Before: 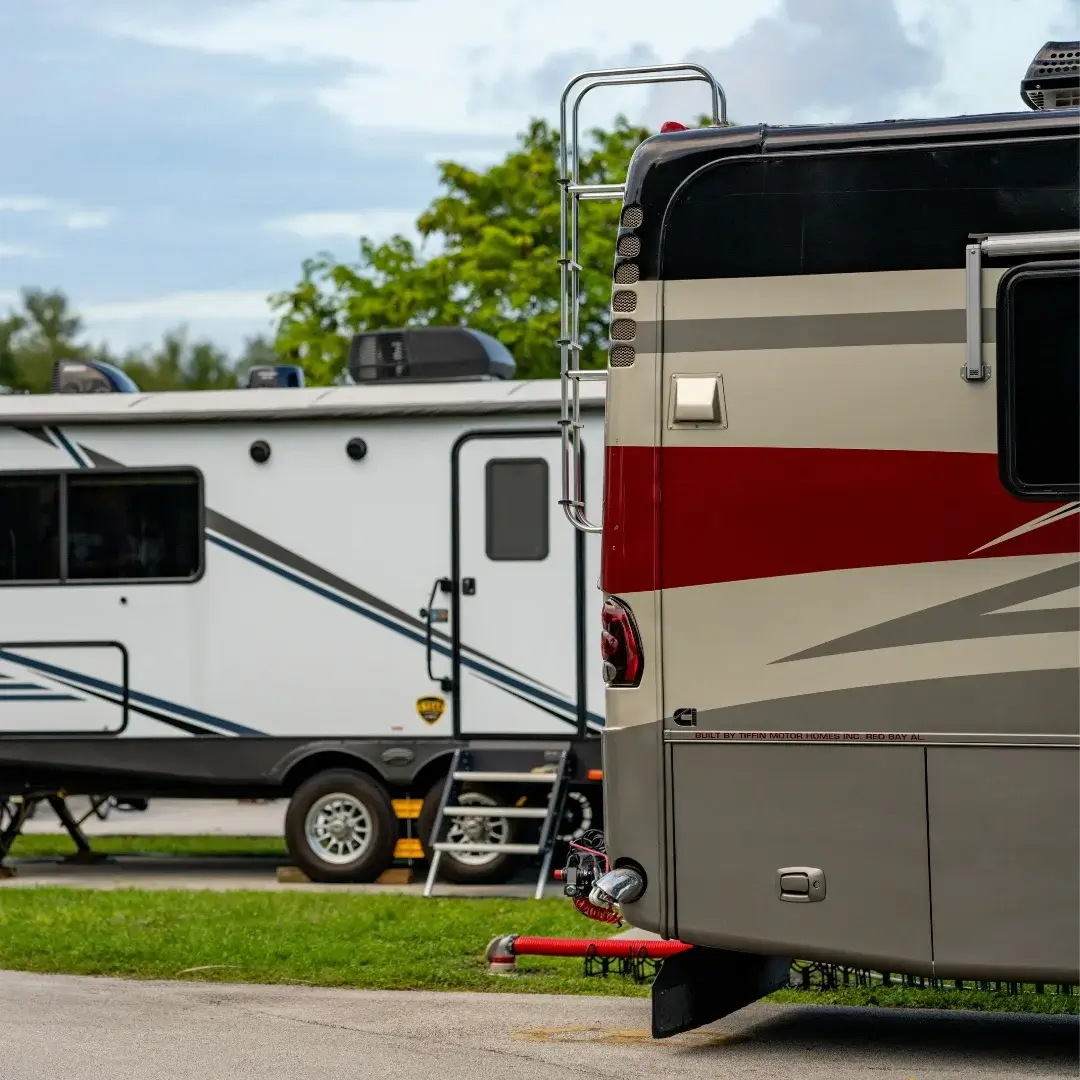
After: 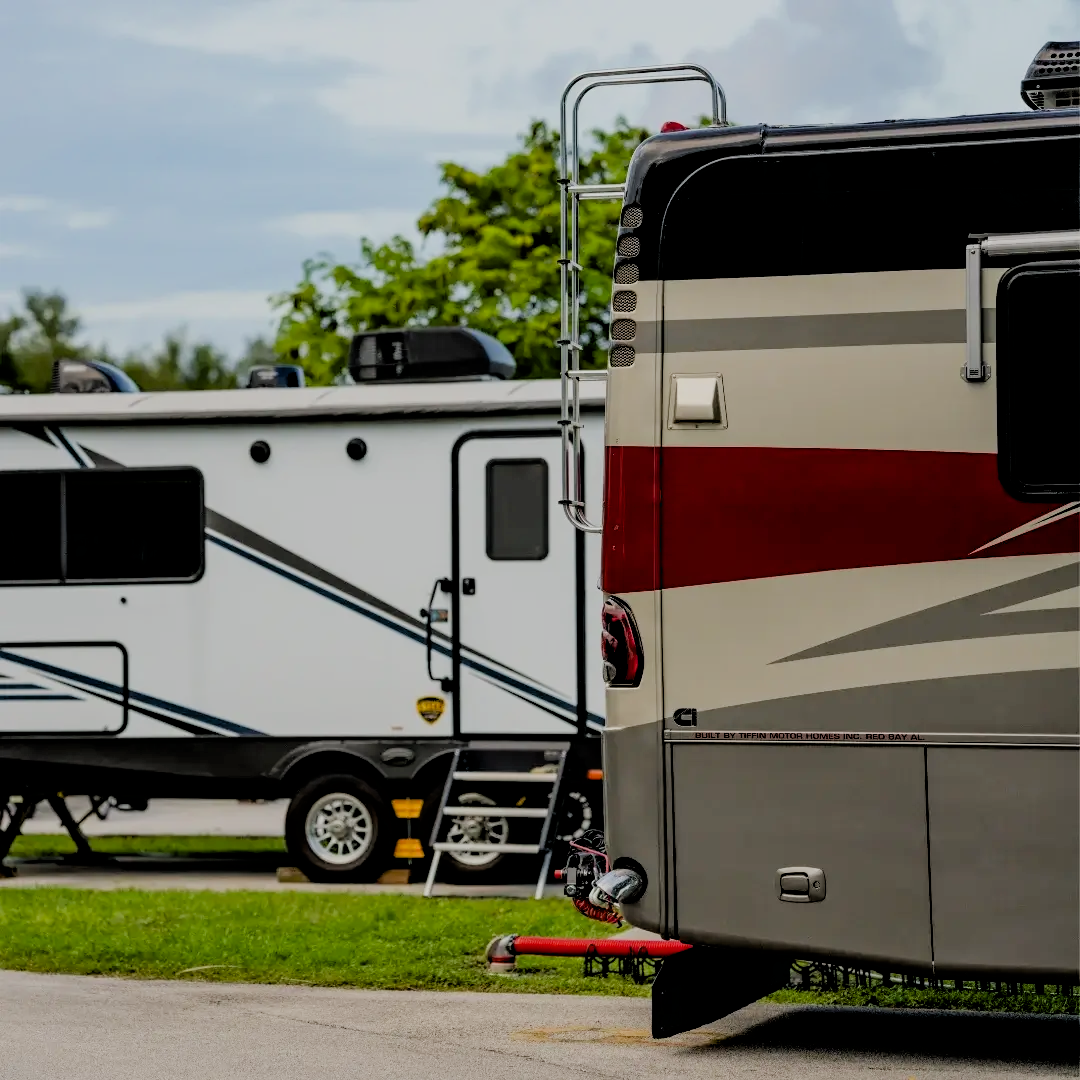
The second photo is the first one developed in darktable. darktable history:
filmic rgb: black relative exposure -4.38 EV, white relative exposure 4.56 EV, hardness 2.37, contrast 1.05
exposure: black level correction 0.009, exposure 0.014 EV, compensate highlight preservation false
